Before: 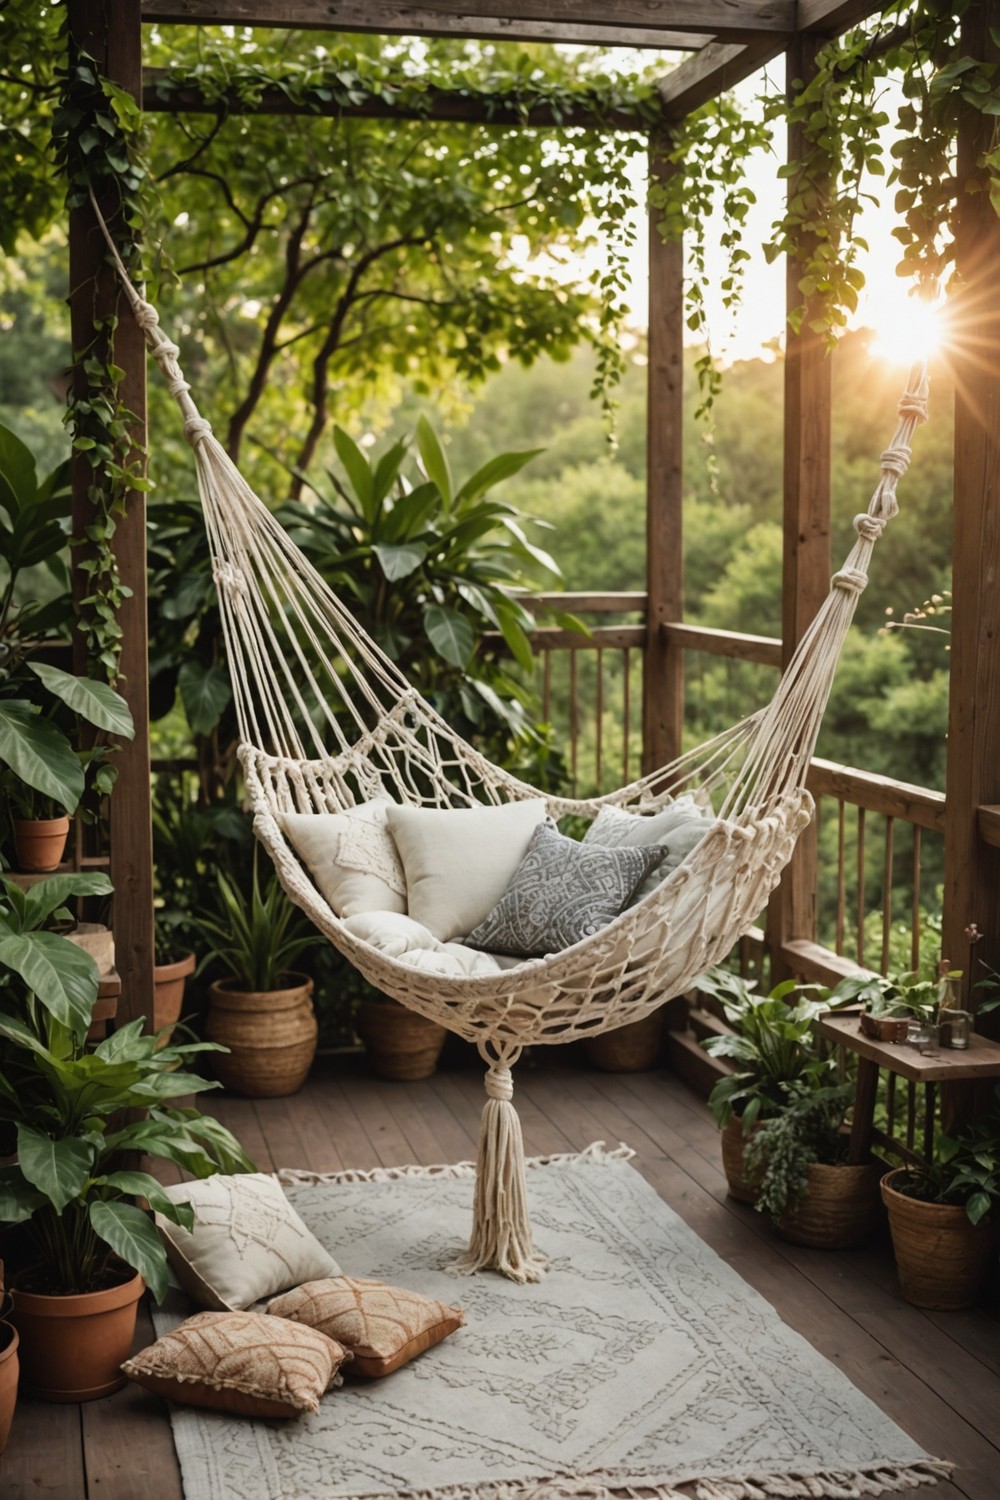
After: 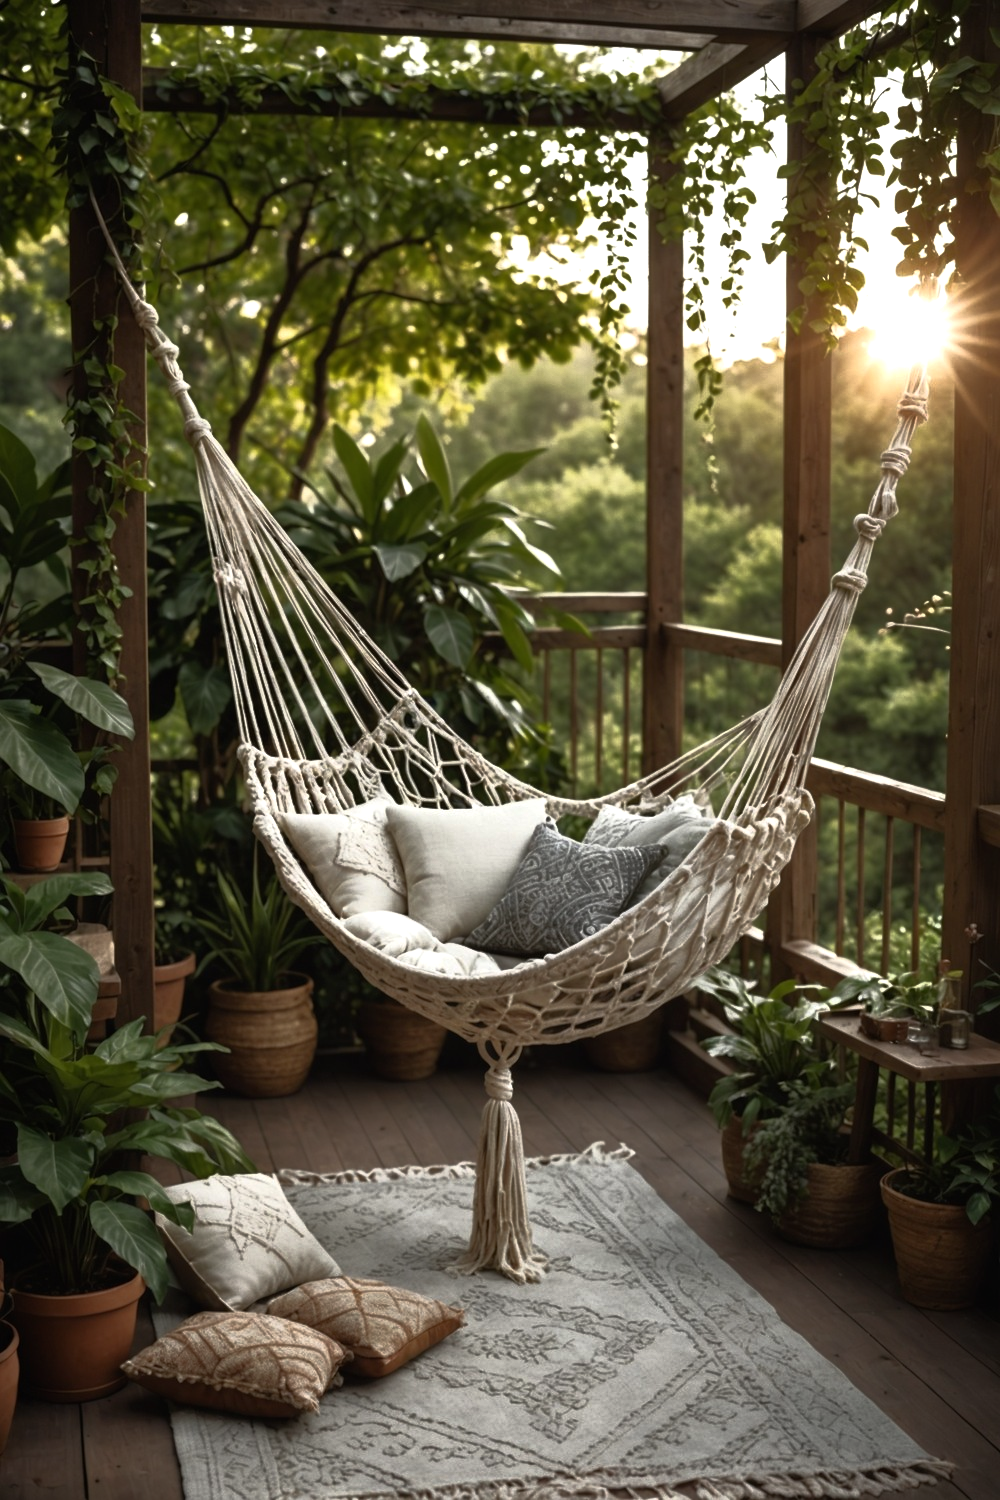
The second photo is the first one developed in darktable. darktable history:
exposure: exposure 0.4 EV, compensate highlight preservation false
base curve: curves: ch0 [(0, 0) (0.564, 0.291) (0.802, 0.731) (1, 1)]
